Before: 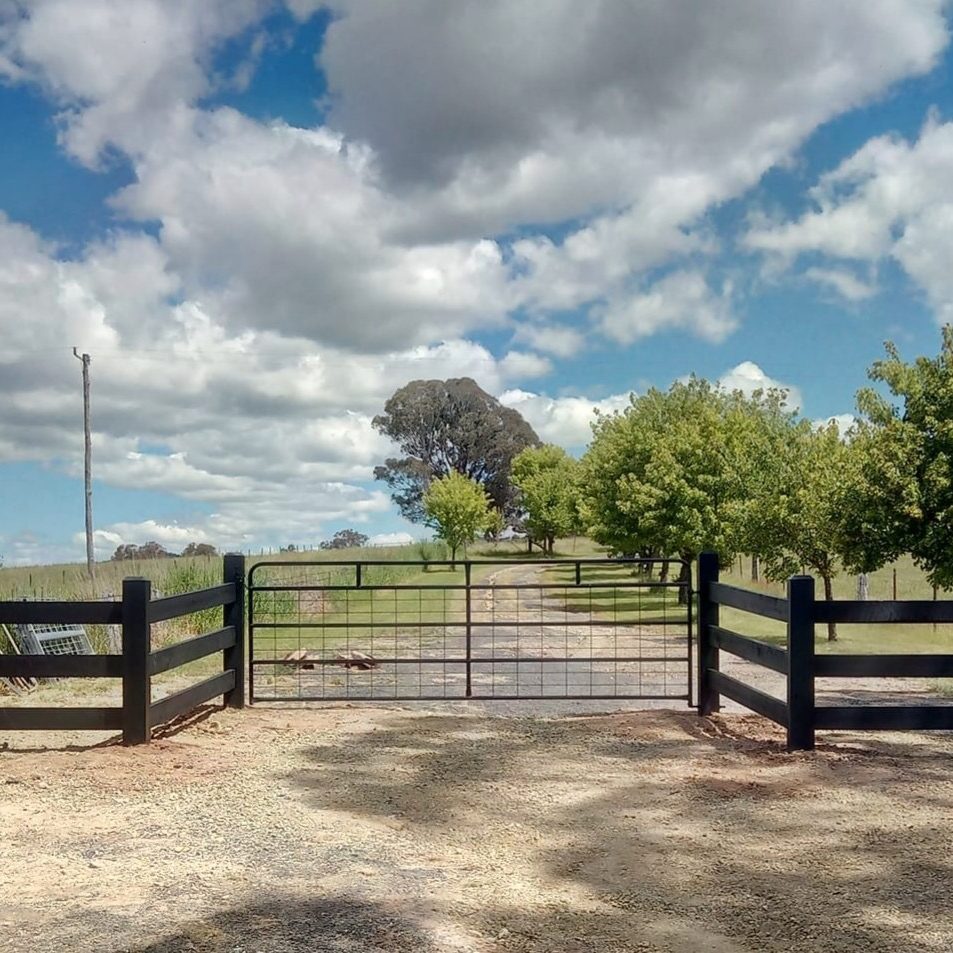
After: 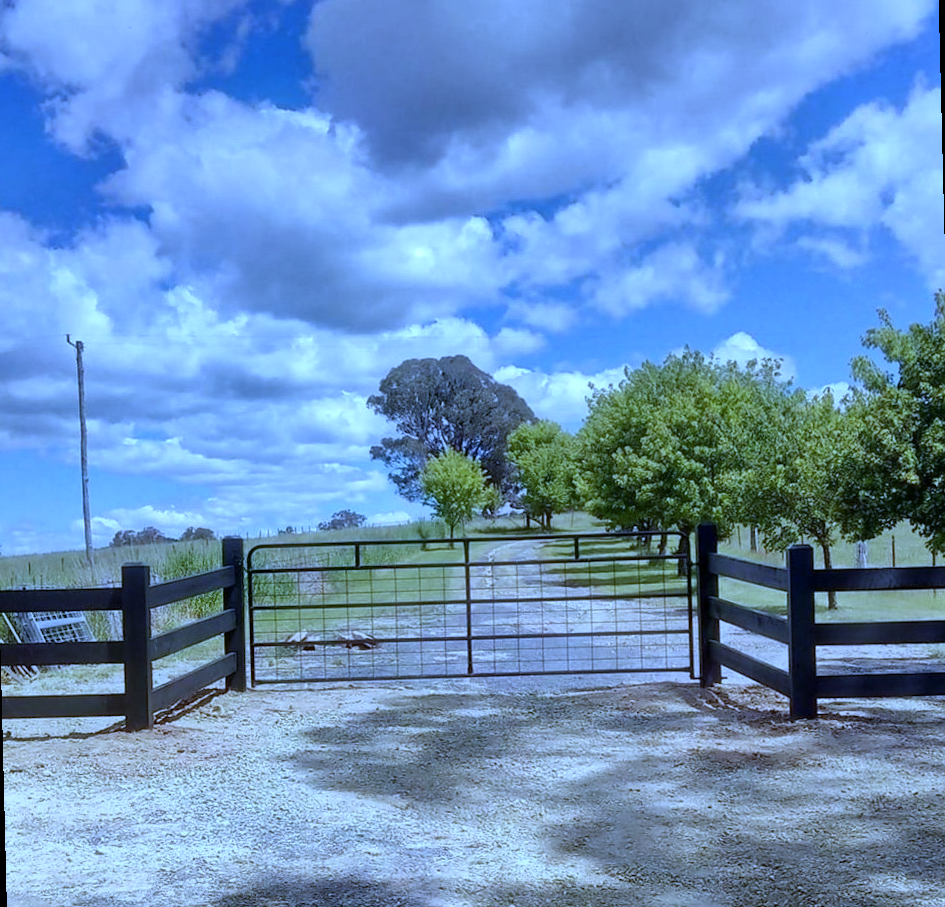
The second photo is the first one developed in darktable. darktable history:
color correction: highlights a* -5.94, highlights b* 11.19
shadows and highlights: low approximation 0.01, soften with gaussian
white balance: red 0.766, blue 1.537
rotate and perspective: rotation -1.42°, crop left 0.016, crop right 0.984, crop top 0.035, crop bottom 0.965
